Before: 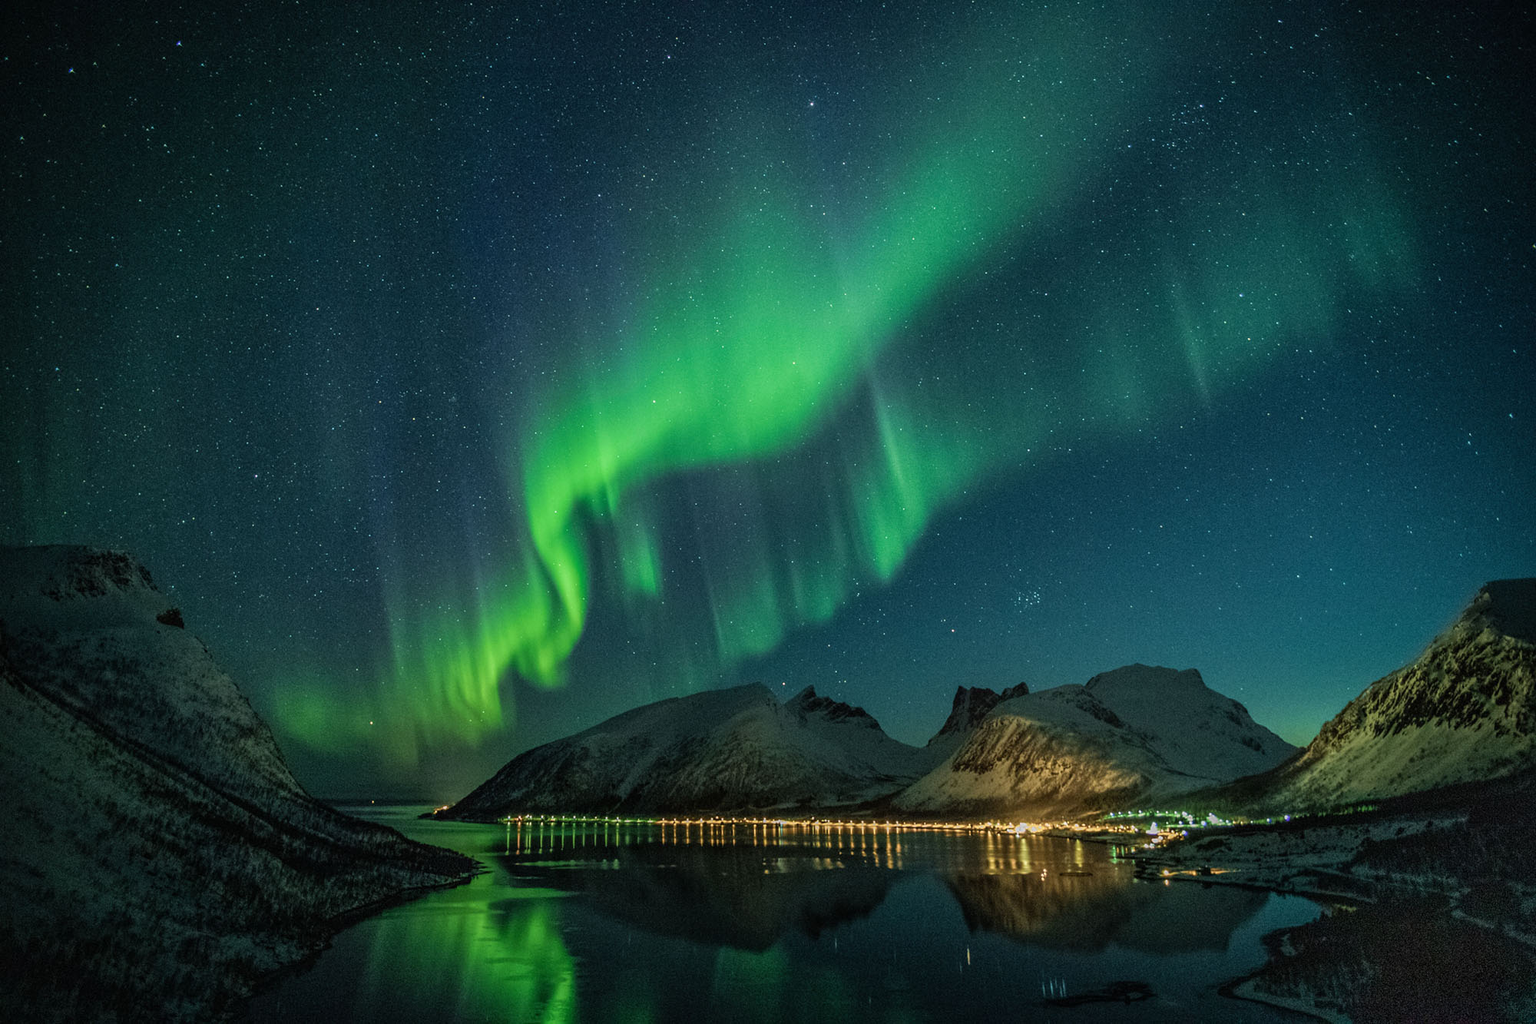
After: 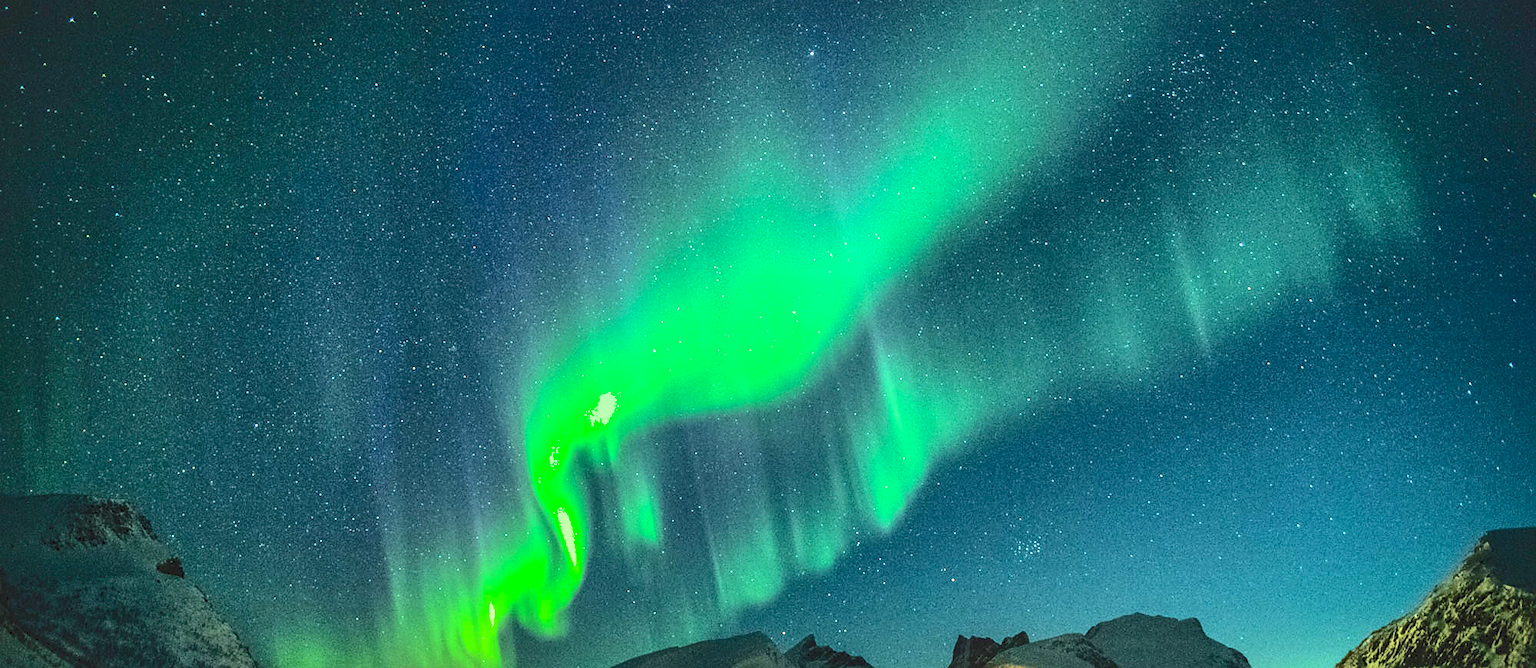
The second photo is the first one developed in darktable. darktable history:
exposure: black level correction 0, exposure 1 EV, compensate highlight preservation false
contrast brightness saturation: contrast 0.04, saturation 0.157
local contrast: highlights 101%, shadows 102%, detail 119%, midtone range 0.2
crop and rotate: top 4.962%, bottom 29.645%
shadows and highlights: on, module defaults
sharpen: radius 1.874, amount 0.403, threshold 1.703
tone curve: curves: ch0 [(0, 0) (0.003, 0.077) (0.011, 0.079) (0.025, 0.085) (0.044, 0.095) (0.069, 0.109) (0.1, 0.124) (0.136, 0.142) (0.177, 0.169) (0.224, 0.207) (0.277, 0.267) (0.335, 0.347) (0.399, 0.442) (0.468, 0.54) (0.543, 0.635) (0.623, 0.726) (0.709, 0.813) (0.801, 0.882) (0.898, 0.934) (1, 1)], color space Lab, independent channels, preserve colors none
